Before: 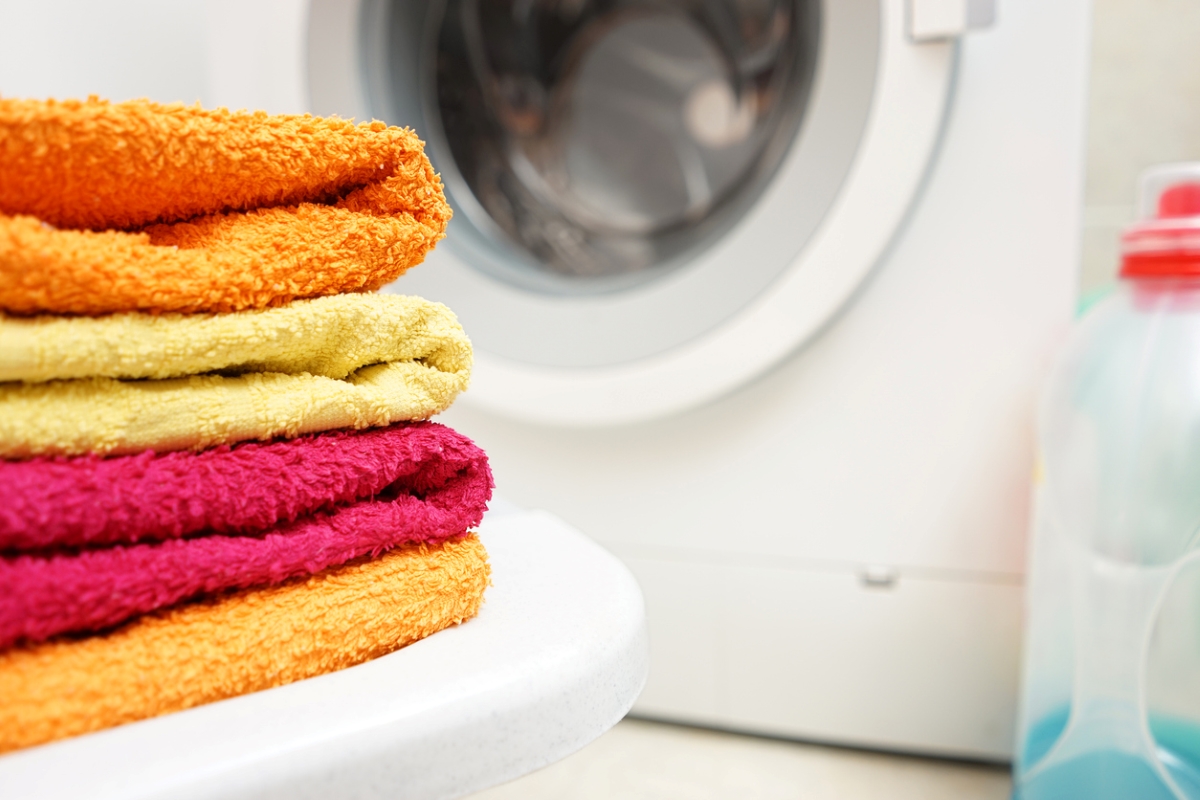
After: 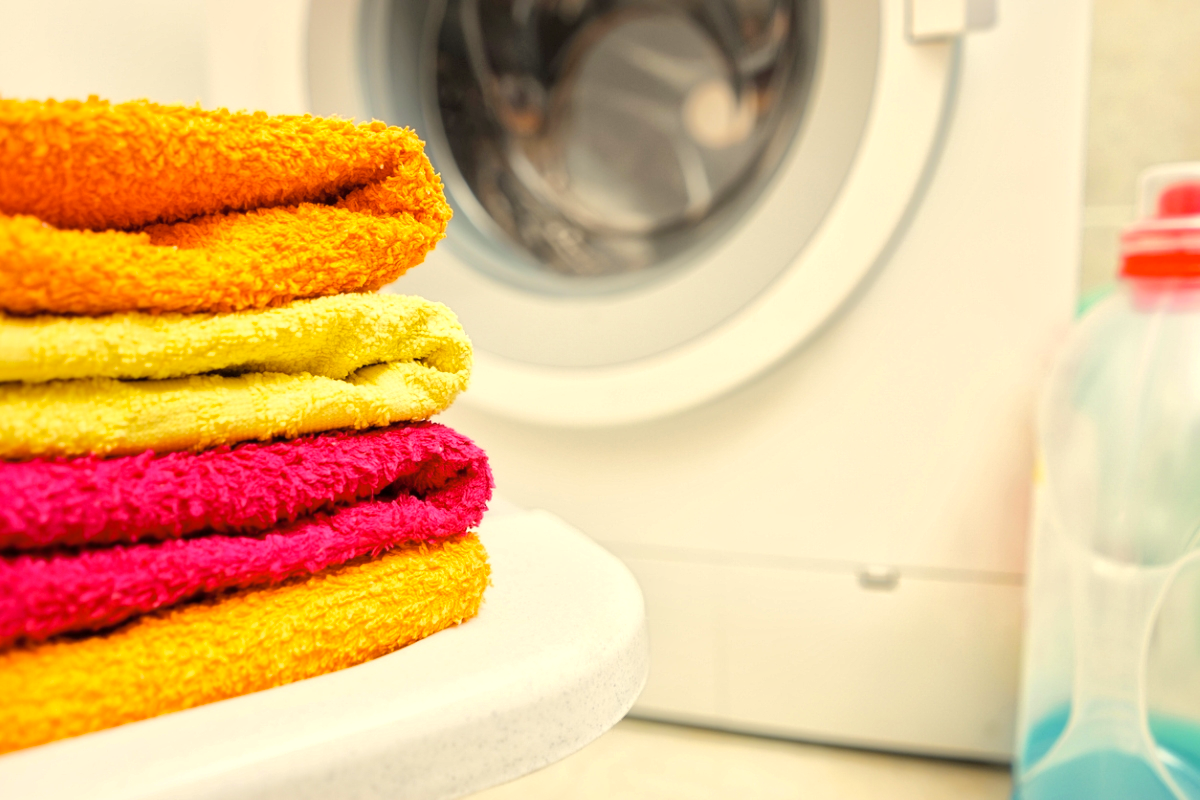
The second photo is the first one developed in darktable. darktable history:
global tonemap: drago (1, 100), detail 1
color correction: highlights a* 1.39, highlights b* 17.83
color balance rgb: perceptual saturation grading › global saturation 20%, global vibrance 20%
